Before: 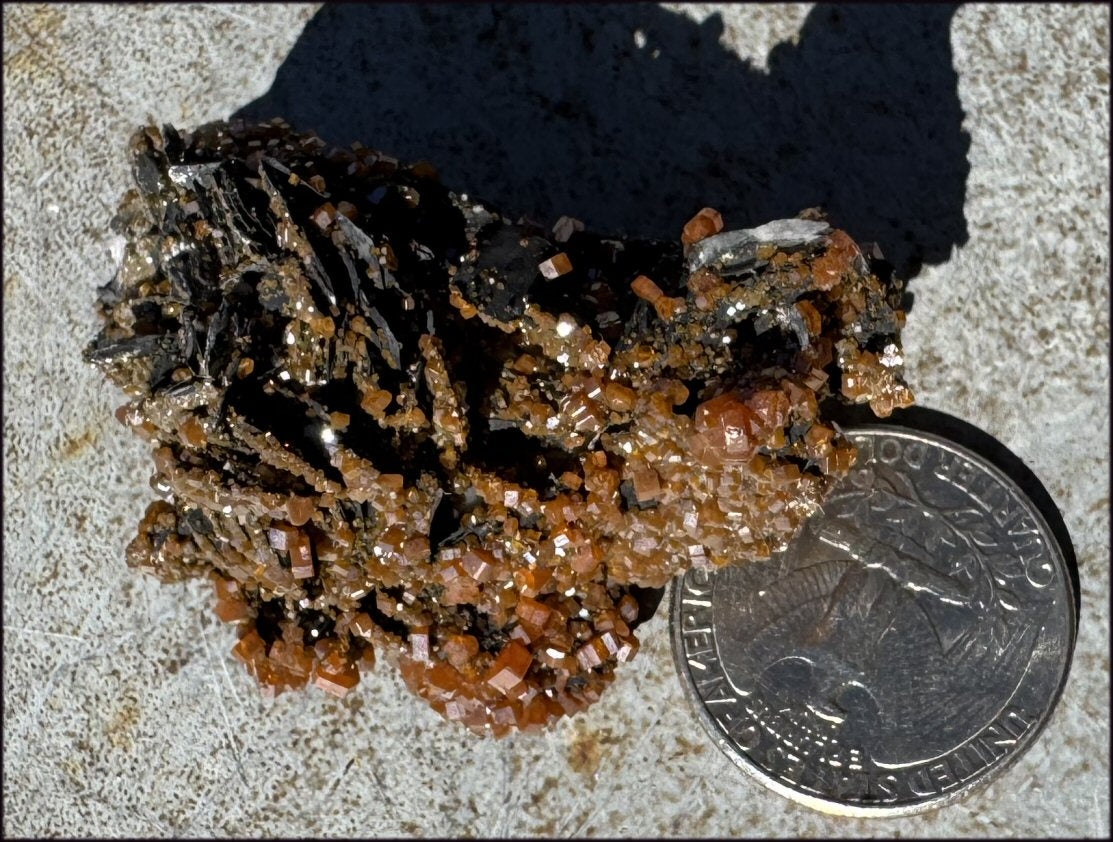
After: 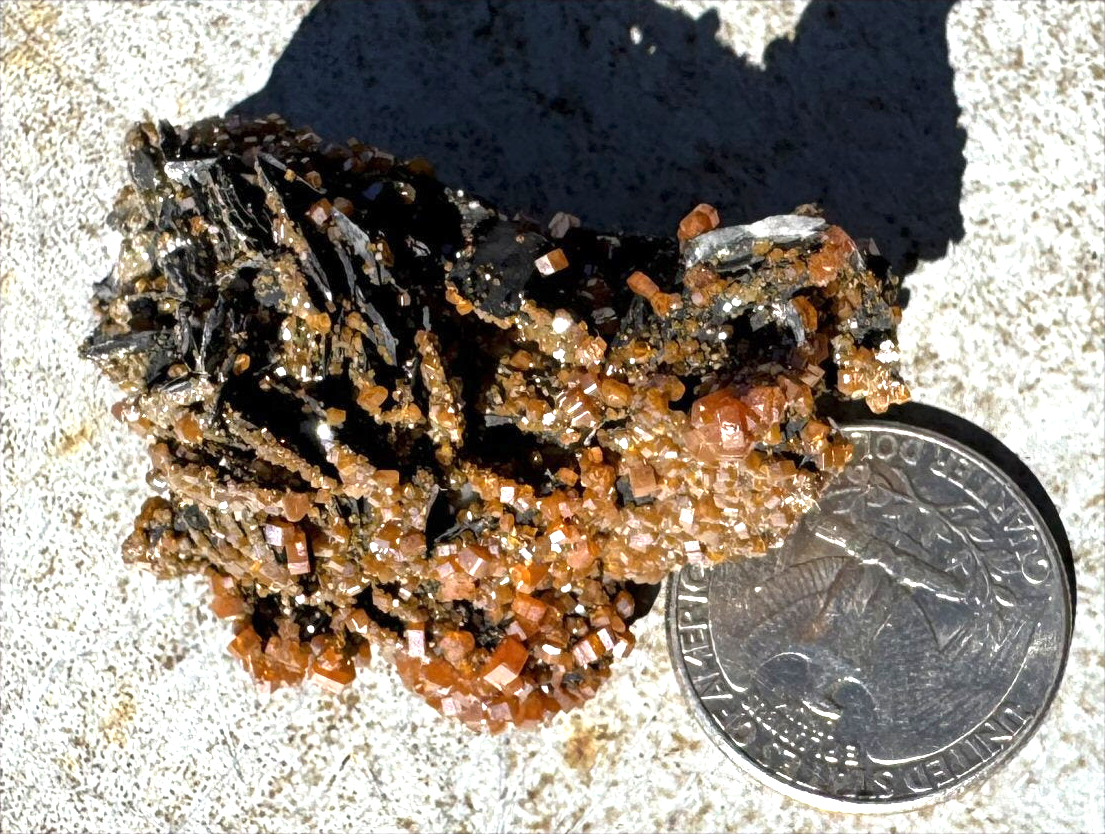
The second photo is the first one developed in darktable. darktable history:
exposure: exposure 1.061 EV, compensate highlight preservation false
crop: left 0.434%, top 0.485%, right 0.244%, bottom 0.386%
